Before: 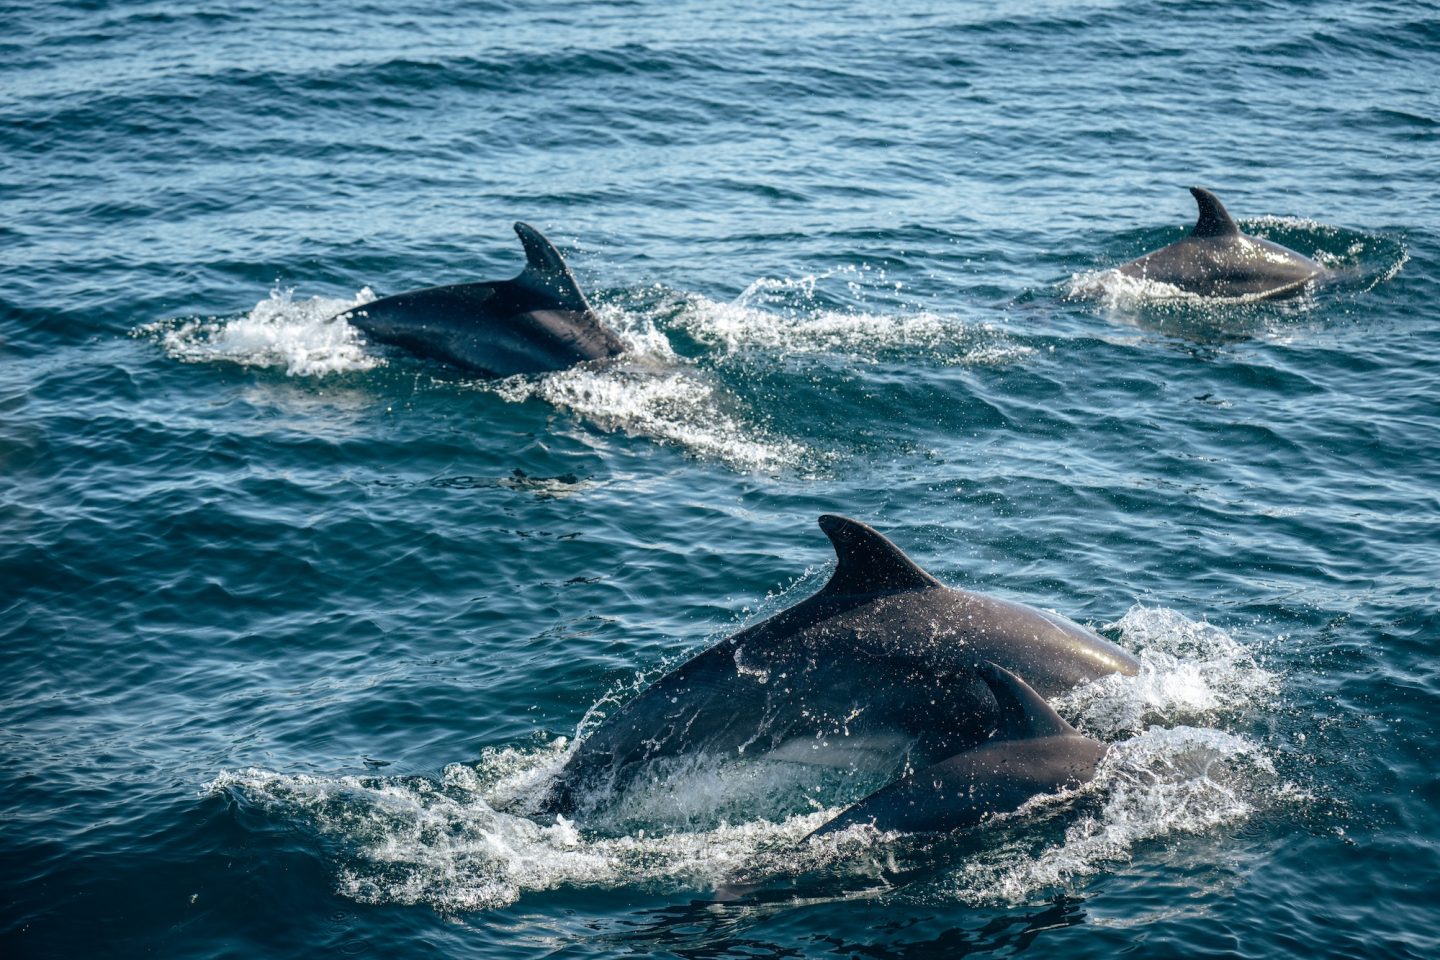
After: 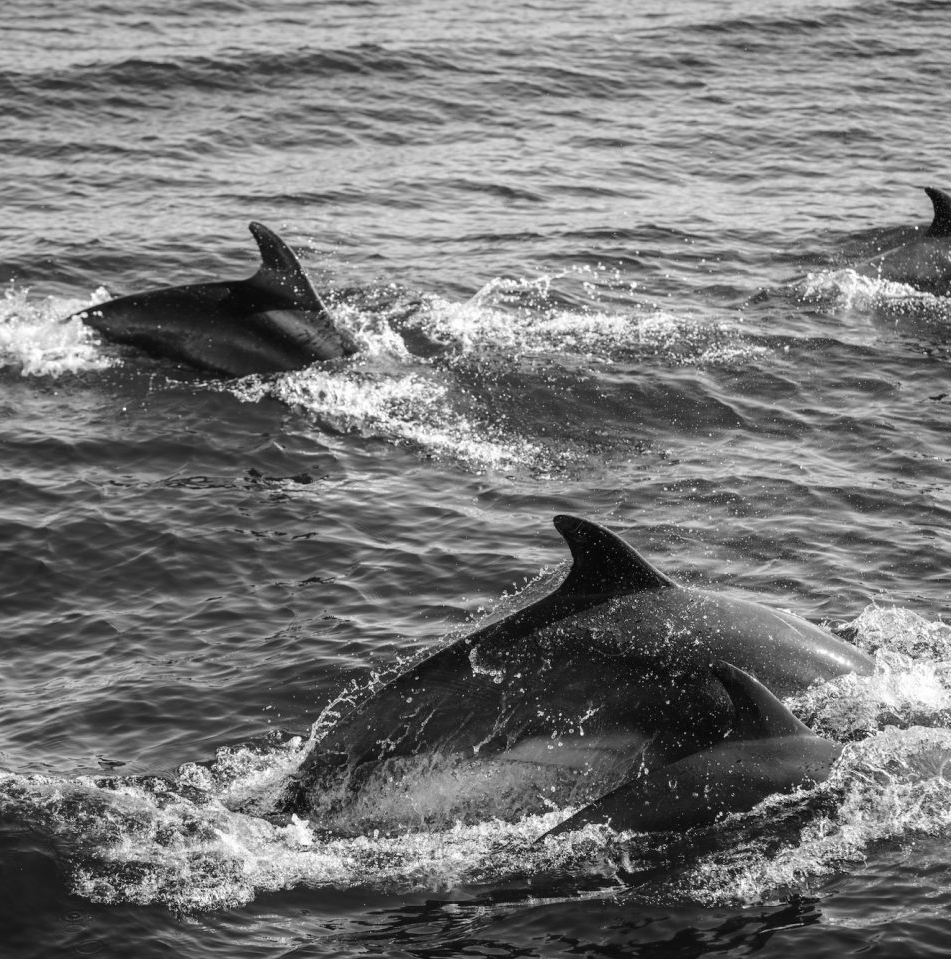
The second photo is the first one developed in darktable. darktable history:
crop and rotate: left 18.442%, right 15.508%
monochrome: on, module defaults
